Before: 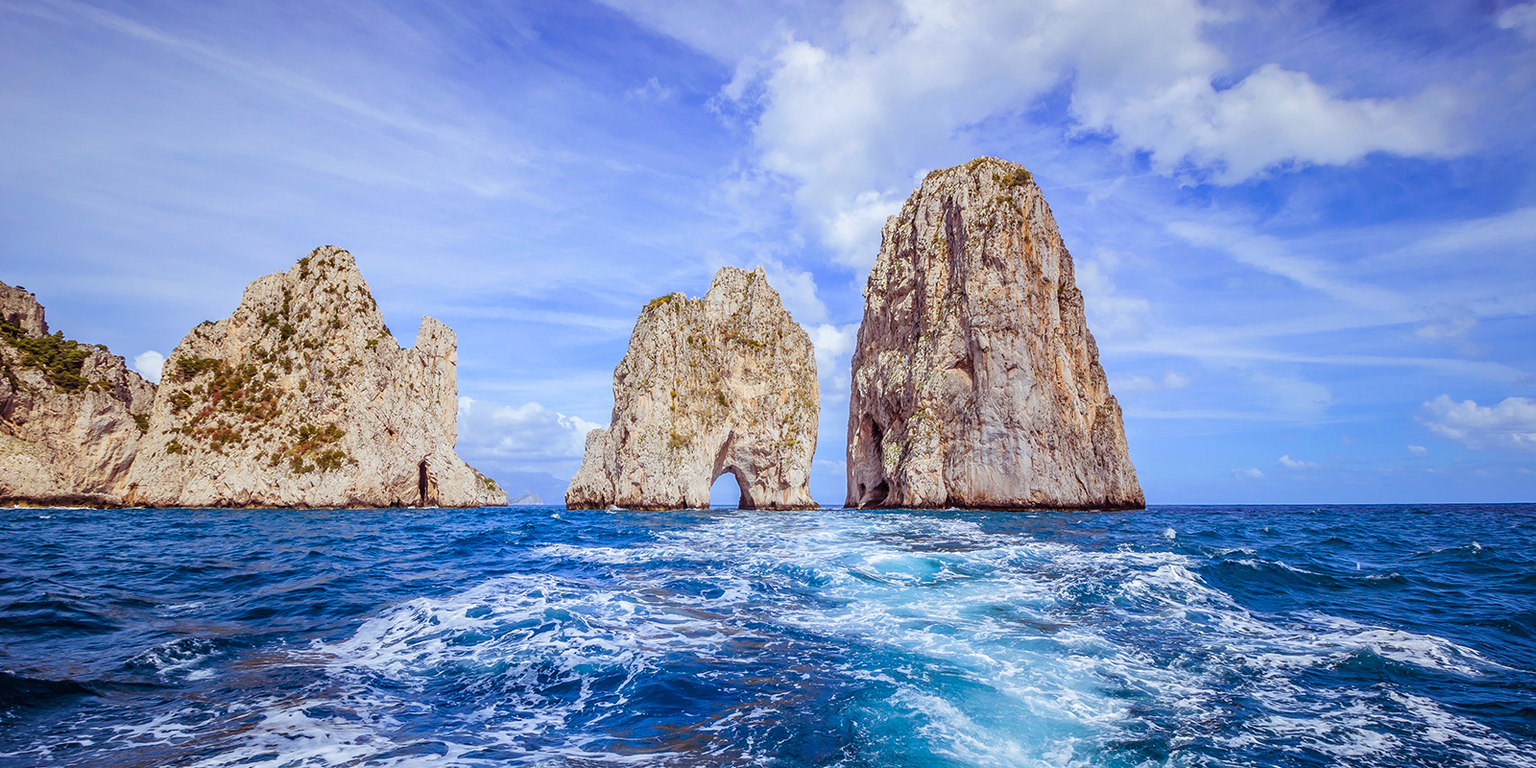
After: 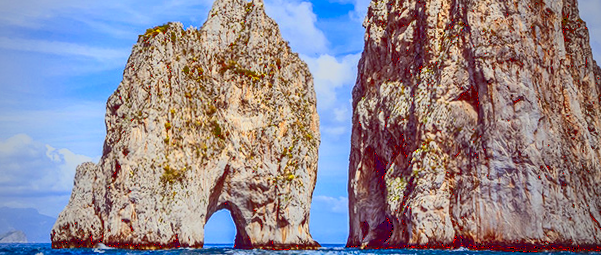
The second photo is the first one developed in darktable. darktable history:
tone curve: curves: ch0 [(0, 0.148) (0.191, 0.225) (0.712, 0.695) (0.864, 0.797) (1, 0.839)]
contrast brightness saturation: contrast 0.13, brightness -0.24, saturation 0.14
vignetting: fall-off start 71.74%
rotate and perspective: rotation 0.215°, lens shift (vertical) -0.139, crop left 0.069, crop right 0.939, crop top 0.002, crop bottom 0.996
crop: left 31.751%, top 32.172%, right 27.8%, bottom 35.83%
tone equalizer: -8 EV 0.001 EV, -7 EV -0.004 EV, -6 EV 0.009 EV, -5 EV 0.032 EV, -4 EV 0.276 EV, -3 EV 0.644 EV, -2 EV 0.584 EV, -1 EV 0.187 EV, +0 EV 0.024 EV
local contrast: on, module defaults
color zones: curves: ch0 [(0.004, 0.305) (0.261, 0.623) (0.389, 0.399) (0.708, 0.571) (0.947, 0.34)]; ch1 [(0.025, 0.645) (0.229, 0.584) (0.326, 0.551) (0.484, 0.262) (0.757, 0.643)]
